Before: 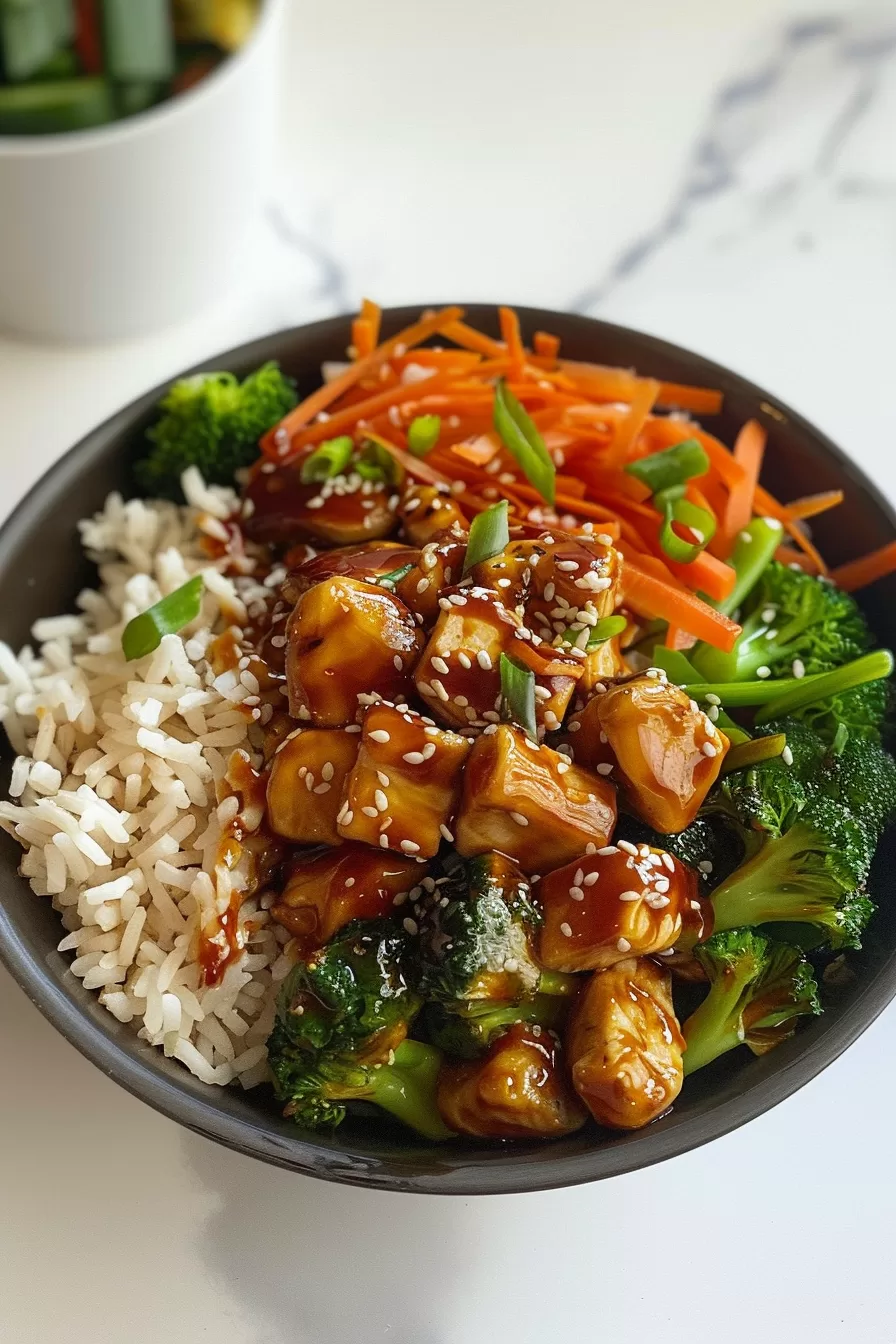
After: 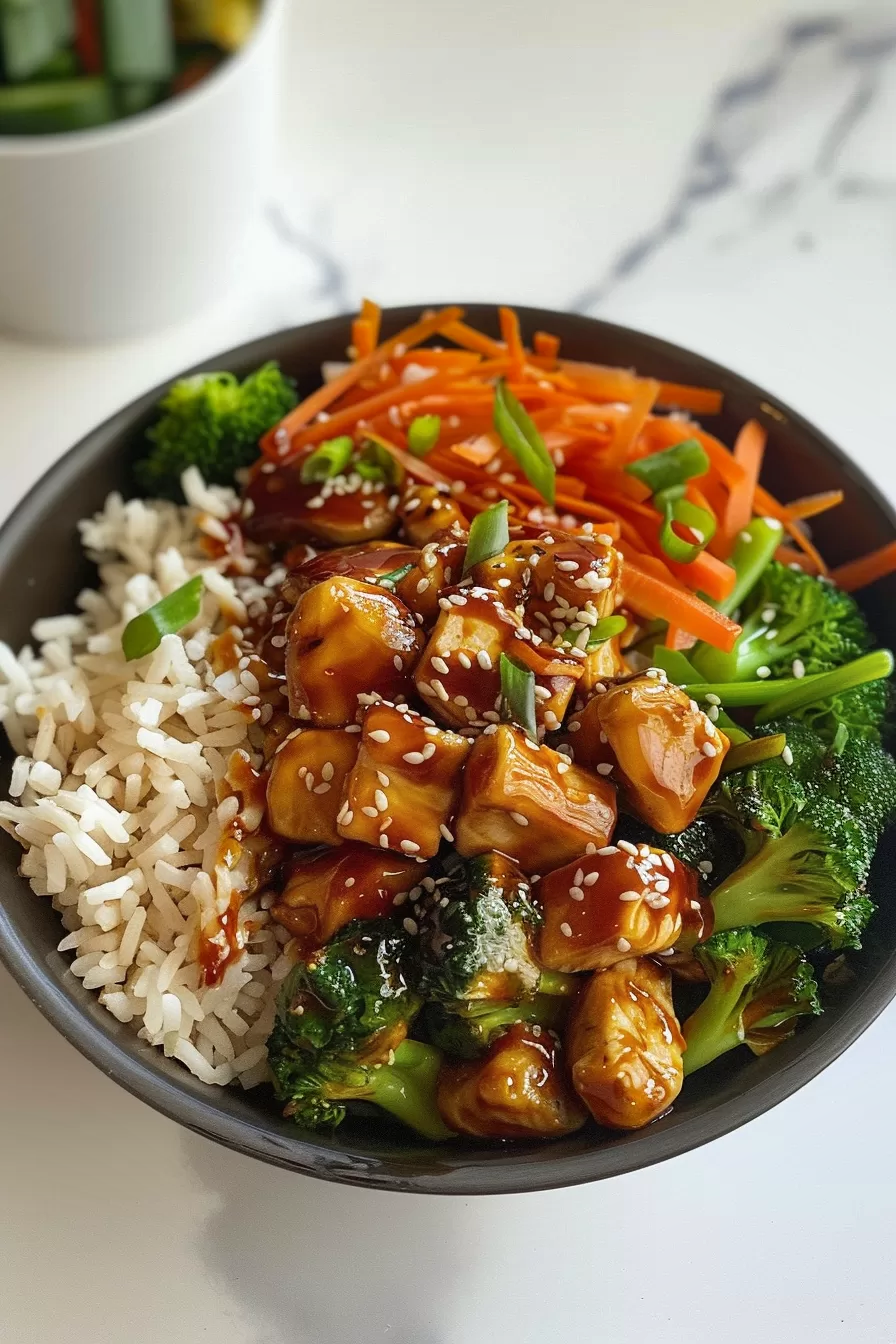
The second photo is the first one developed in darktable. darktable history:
shadows and highlights: shadows 49.45, highlights -42.01, soften with gaussian
